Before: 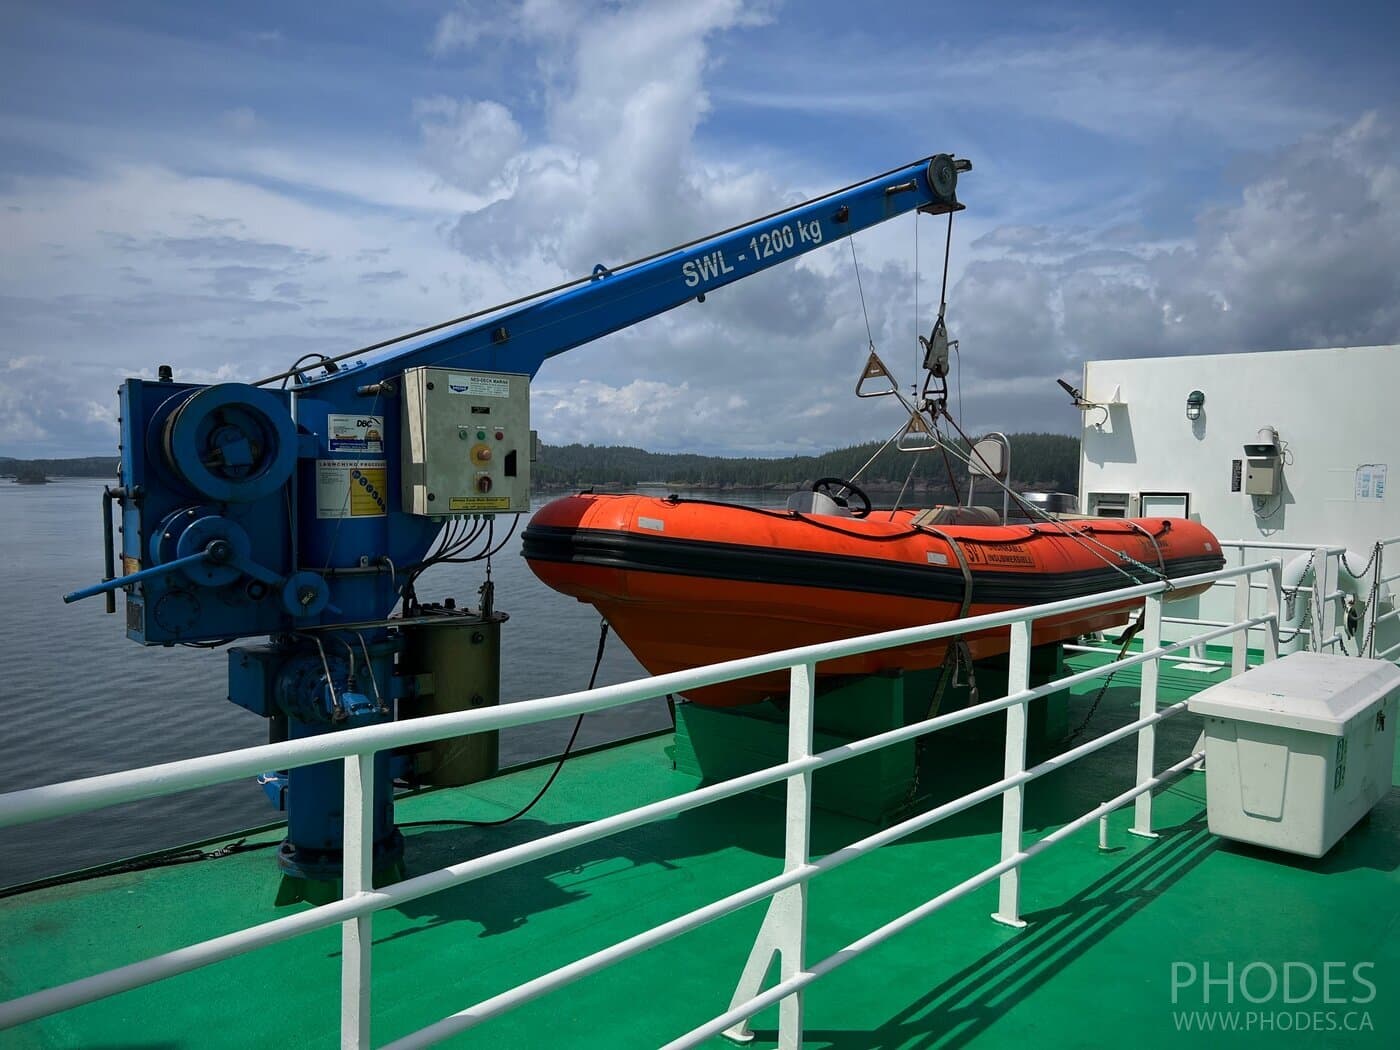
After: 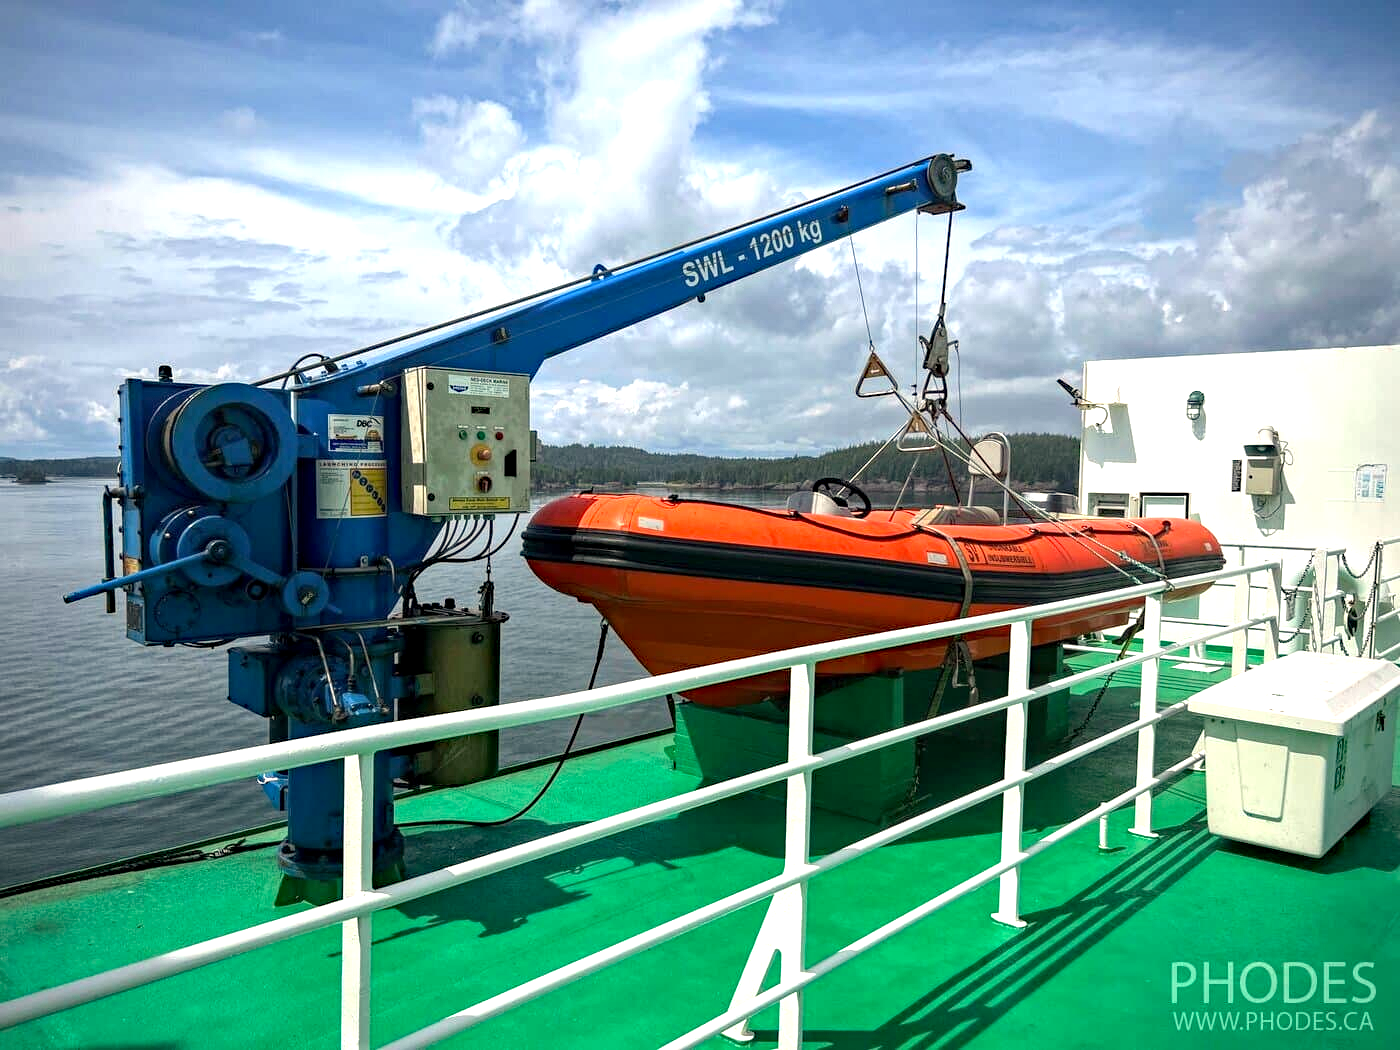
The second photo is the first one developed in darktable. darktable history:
haze removal: compatibility mode true, adaptive false
white balance: red 1.045, blue 0.932
local contrast: on, module defaults
exposure: black level correction 0.001, exposure 1.116 EV, compensate highlight preservation false
